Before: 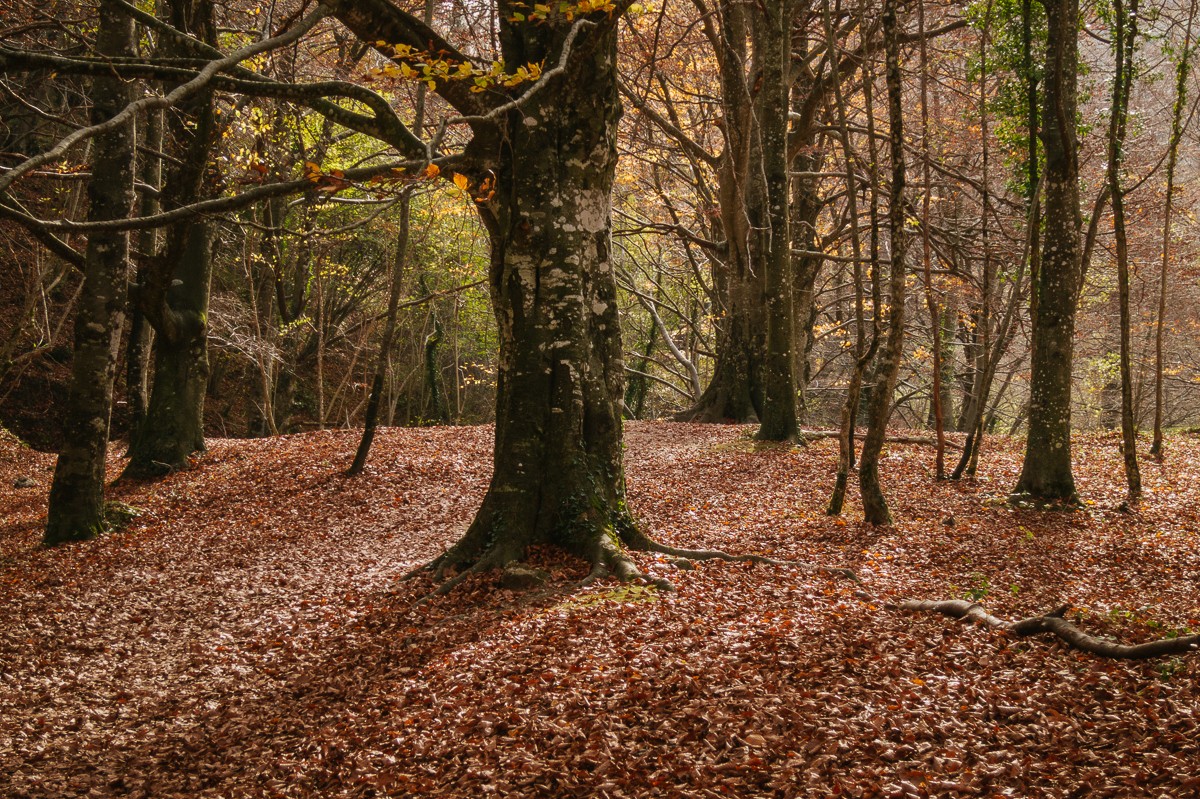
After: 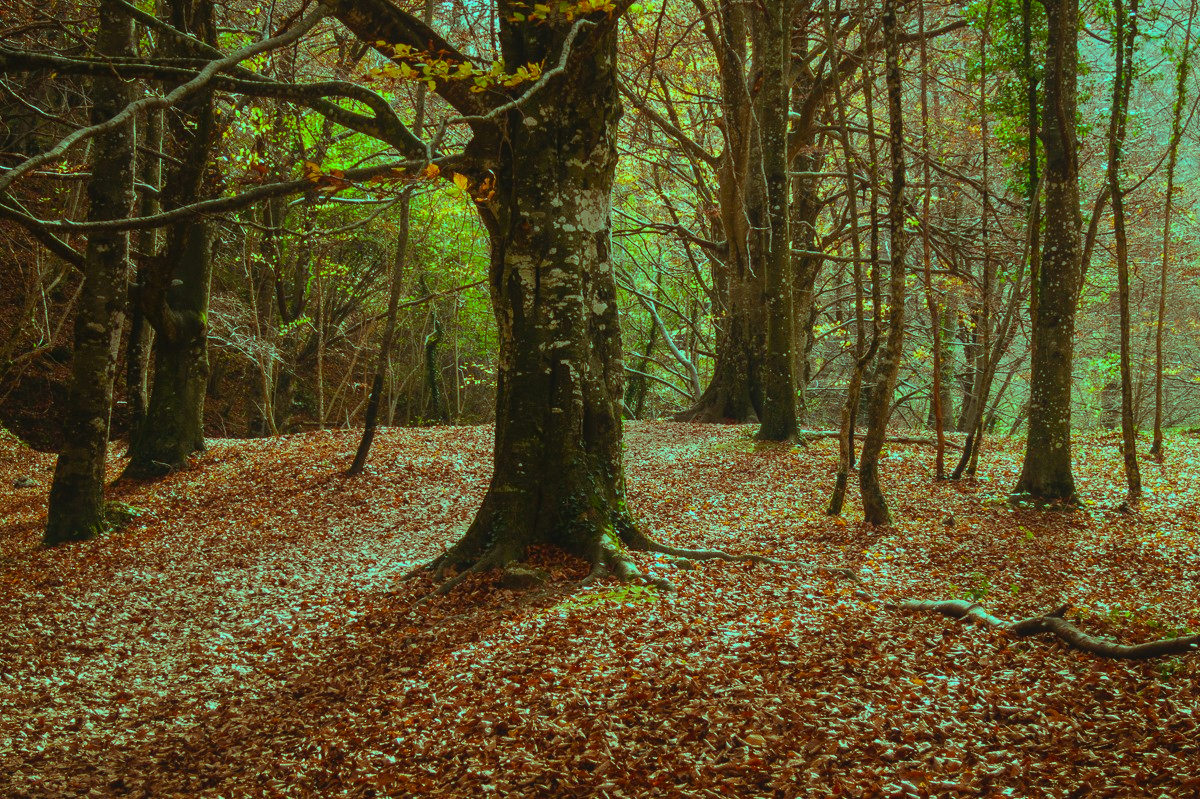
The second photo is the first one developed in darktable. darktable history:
color balance rgb: highlights gain › luminance 19.717%, highlights gain › chroma 13.094%, highlights gain › hue 173.84°, perceptual saturation grading › global saturation 19.46%, global vibrance 10.035%
tone equalizer: mask exposure compensation -0.514 EV
contrast equalizer: octaves 7, y [[0.609, 0.611, 0.615, 0.613, 0.607, 0.603], [0.504, 0.498, 0.496, 0.499, 0.506, 0.516], [0 ×6], [0 ×6], [0 ×6]], mix -0.289
